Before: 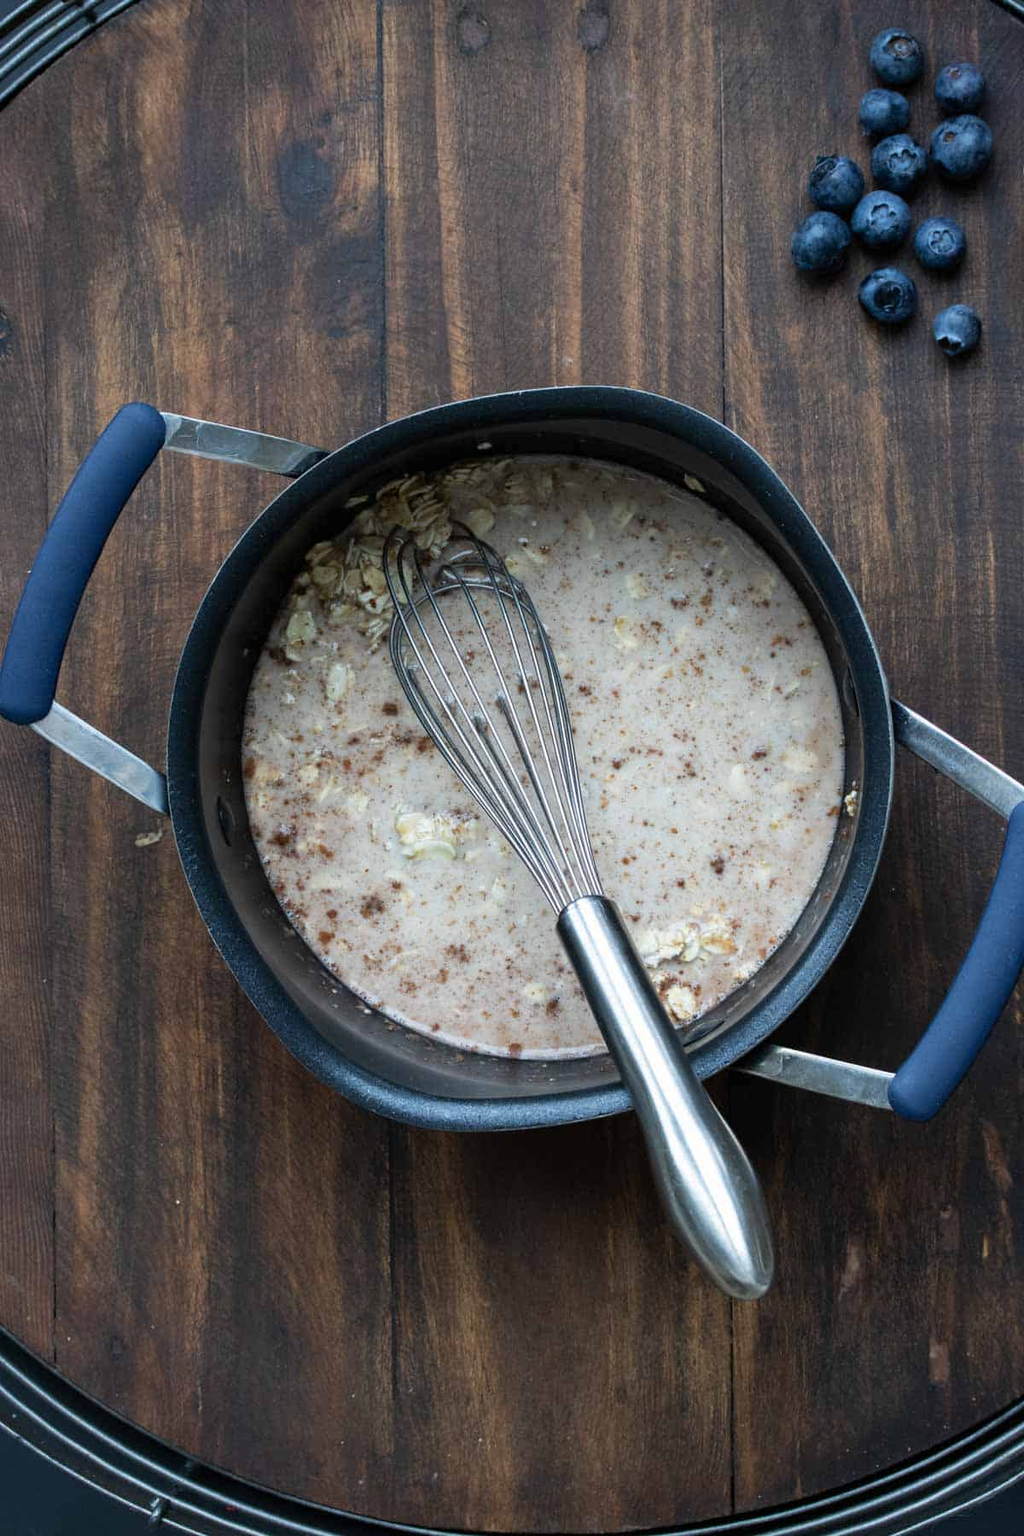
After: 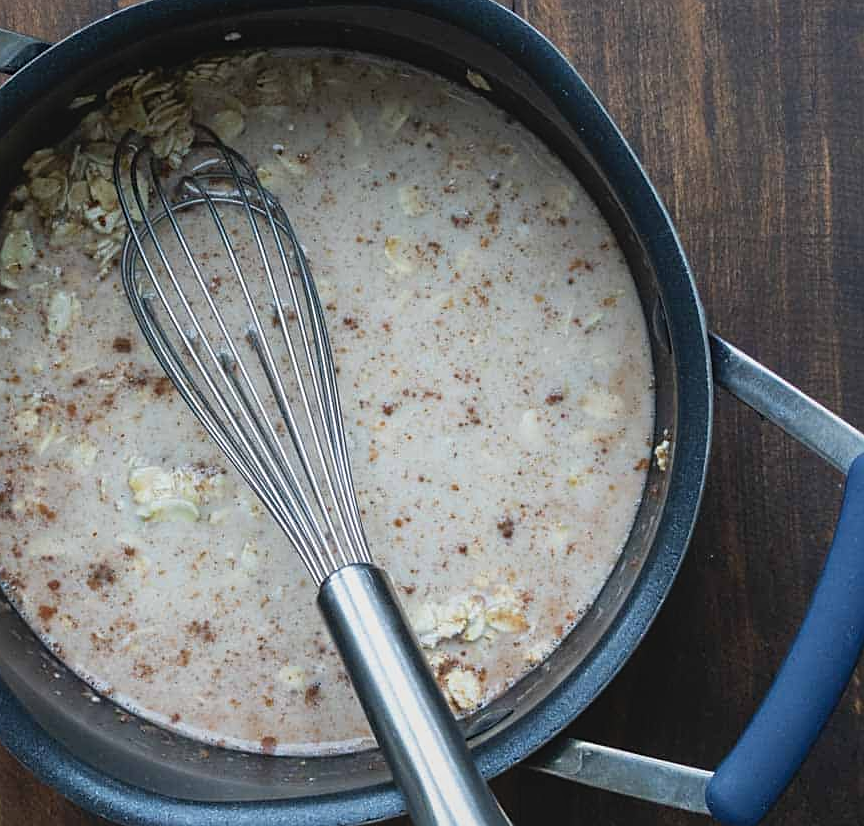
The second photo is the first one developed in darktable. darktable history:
local contrast: highlights 68%, shadows 68%, detail 82%, midtone range 0.325
sharpen: on, module defaults
crop and rotate: left 27.938%, top 27.046%, bottom 27.046%
